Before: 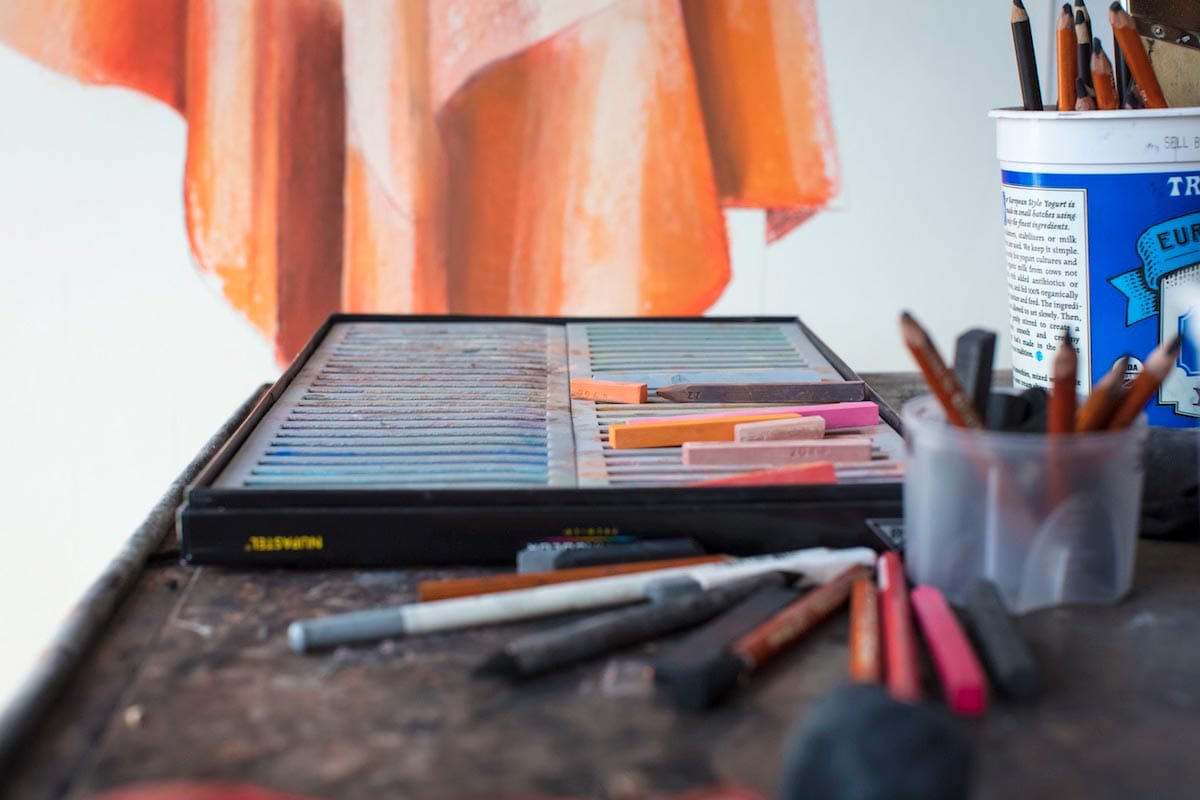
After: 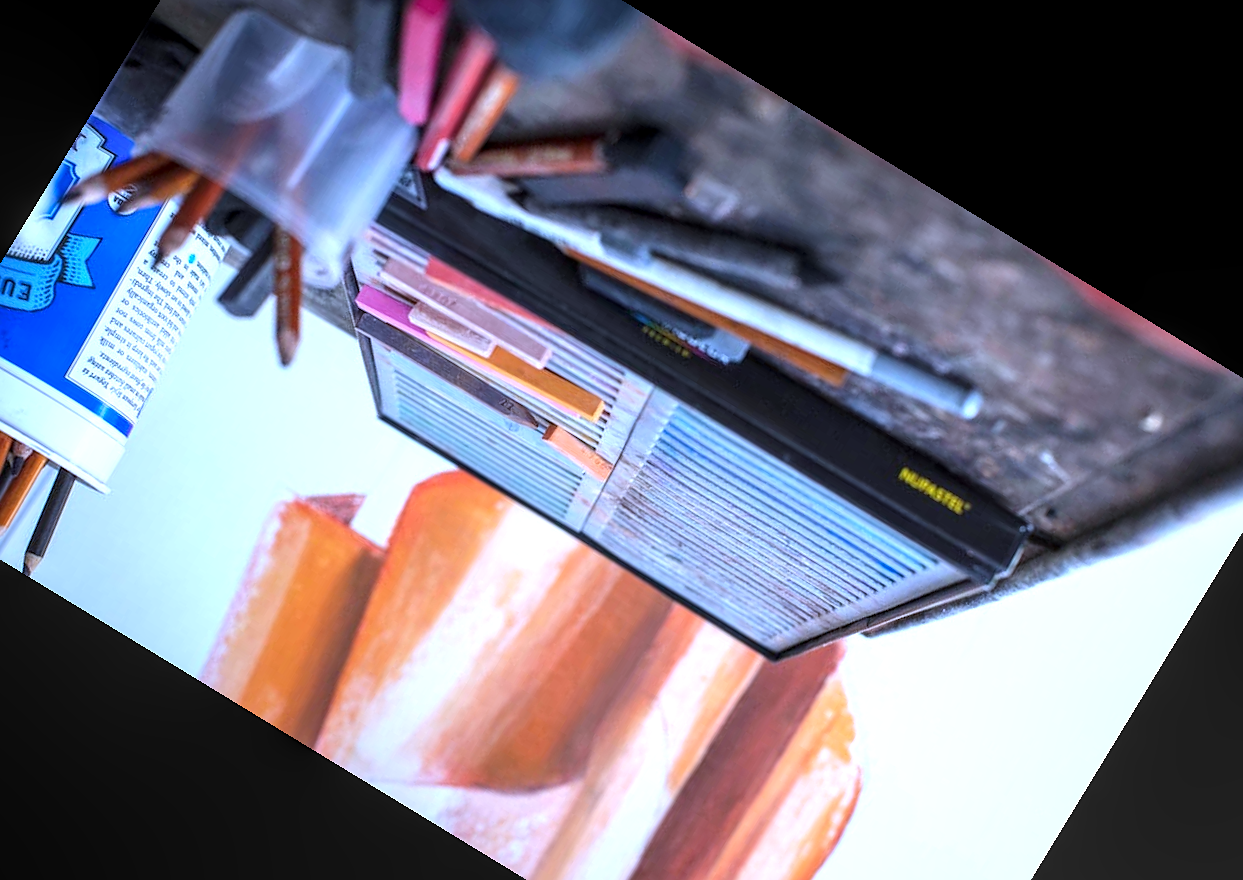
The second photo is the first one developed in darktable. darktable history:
sharpen: radius 1.272, amount 0.305, threshold 0
crop and rotate: angle 148.68°, left 9.111%, top 15.603%, right 4.588%, bottom 17.041%
local contrast: on, module defaults
white balance: red 0.871, blue 1.249
exposure: exposure 0.64 EV, compensate highlight preservation false
